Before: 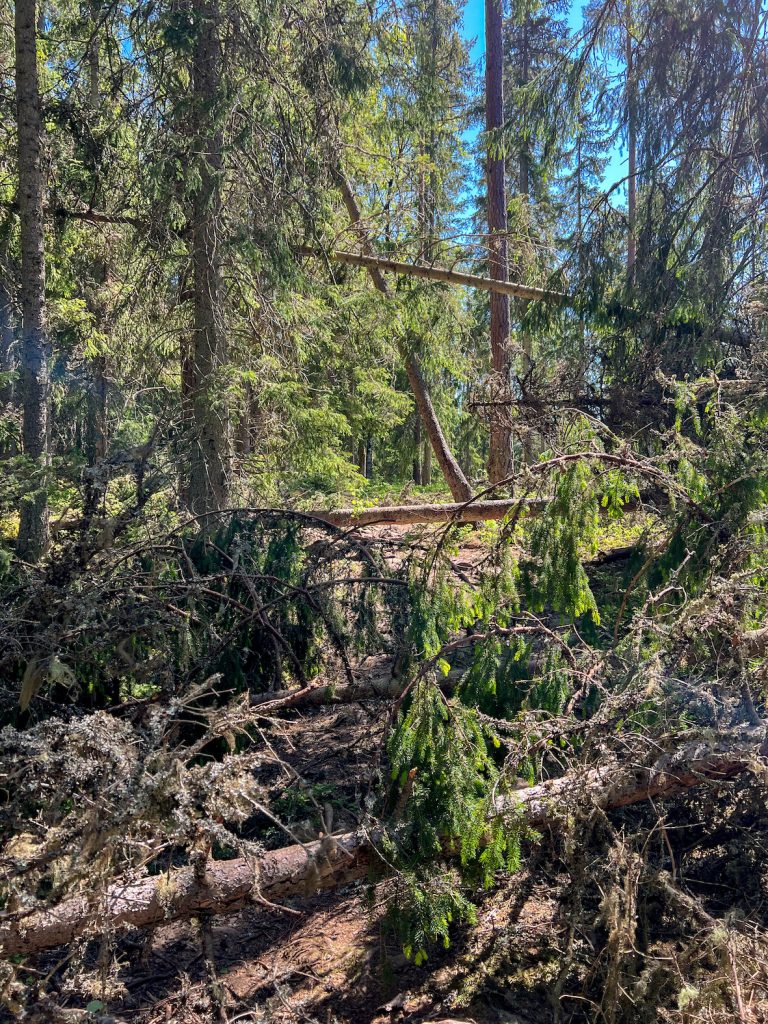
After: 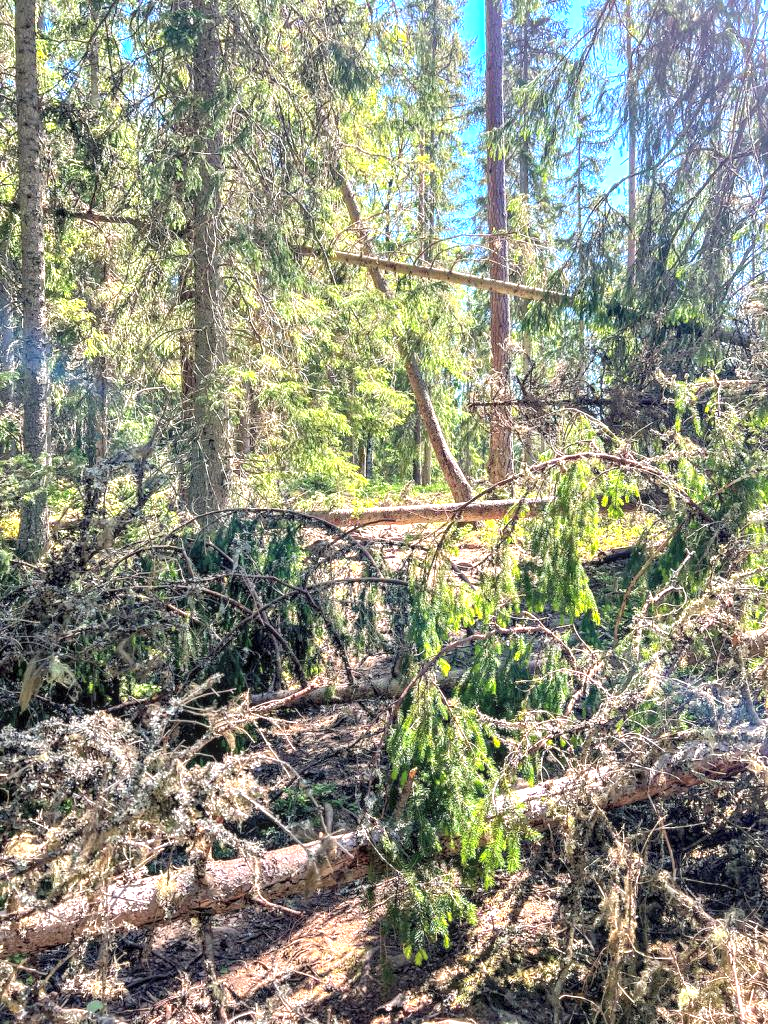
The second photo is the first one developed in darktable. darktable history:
exposure: black level correction 0, exposure 1.191 EV, compensate exposure bias true, compensate highlight preservation false
contrast brightness saturation: brightness 0.145
local contrast: on, module defaults
